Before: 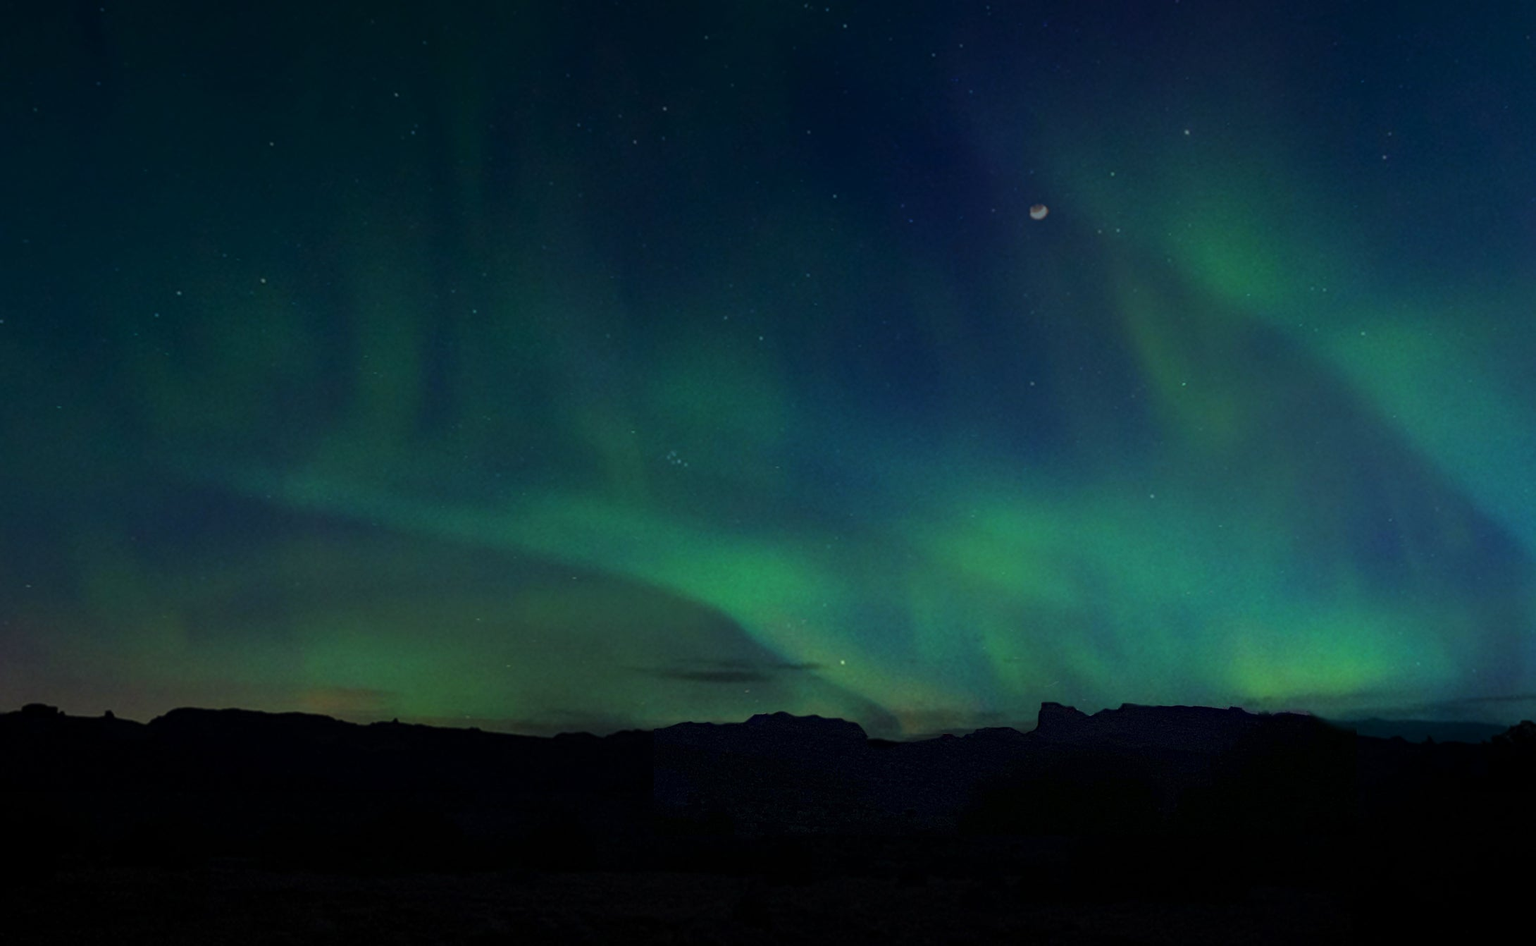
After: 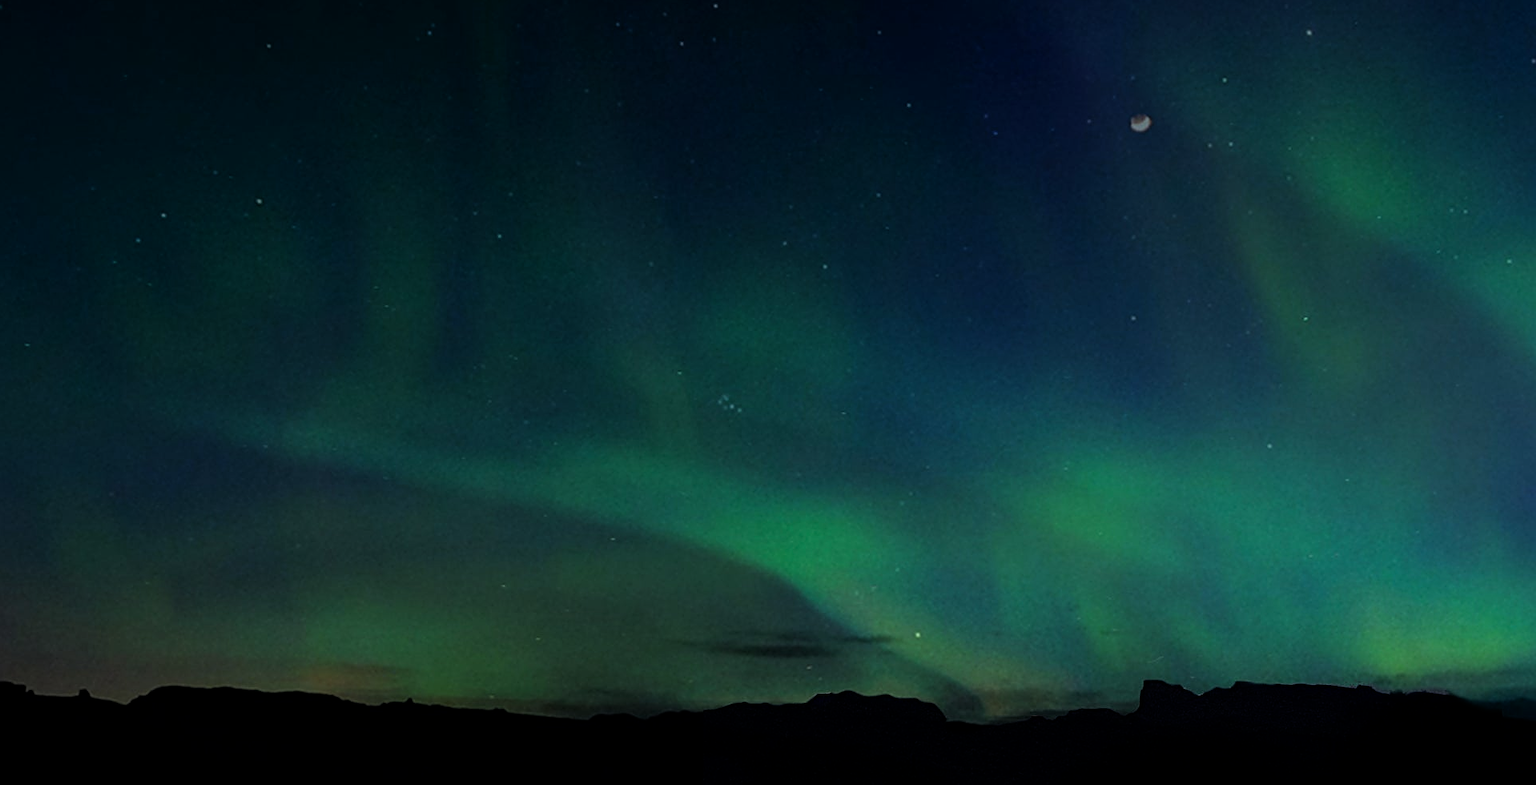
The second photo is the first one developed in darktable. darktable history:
crop and rotate: left 2.338%, top 11.004%, right 9.678%, bottom 15.837%
color zones: curves: ch0 [(0, 0.444) (0.143, 0.442) (0.286, 0.441) (0.429, 0.441) (0.571, 0.441) (0.714, 0.441) (0.857, 0.442) (1, 0.444)]
filmic rgb: middle gray luminance 21.94%, black relative exposure -14.04 EV, white relative exposure 2.95 EV, target black luminance 0%, hardness 8.81, latitude 59.96%, contrast 1.204, highlights saturation mix 4.47%, shadows ↔ highlights balance 41.69%, color science v6 (2022)
sharpen: amount 0.499
